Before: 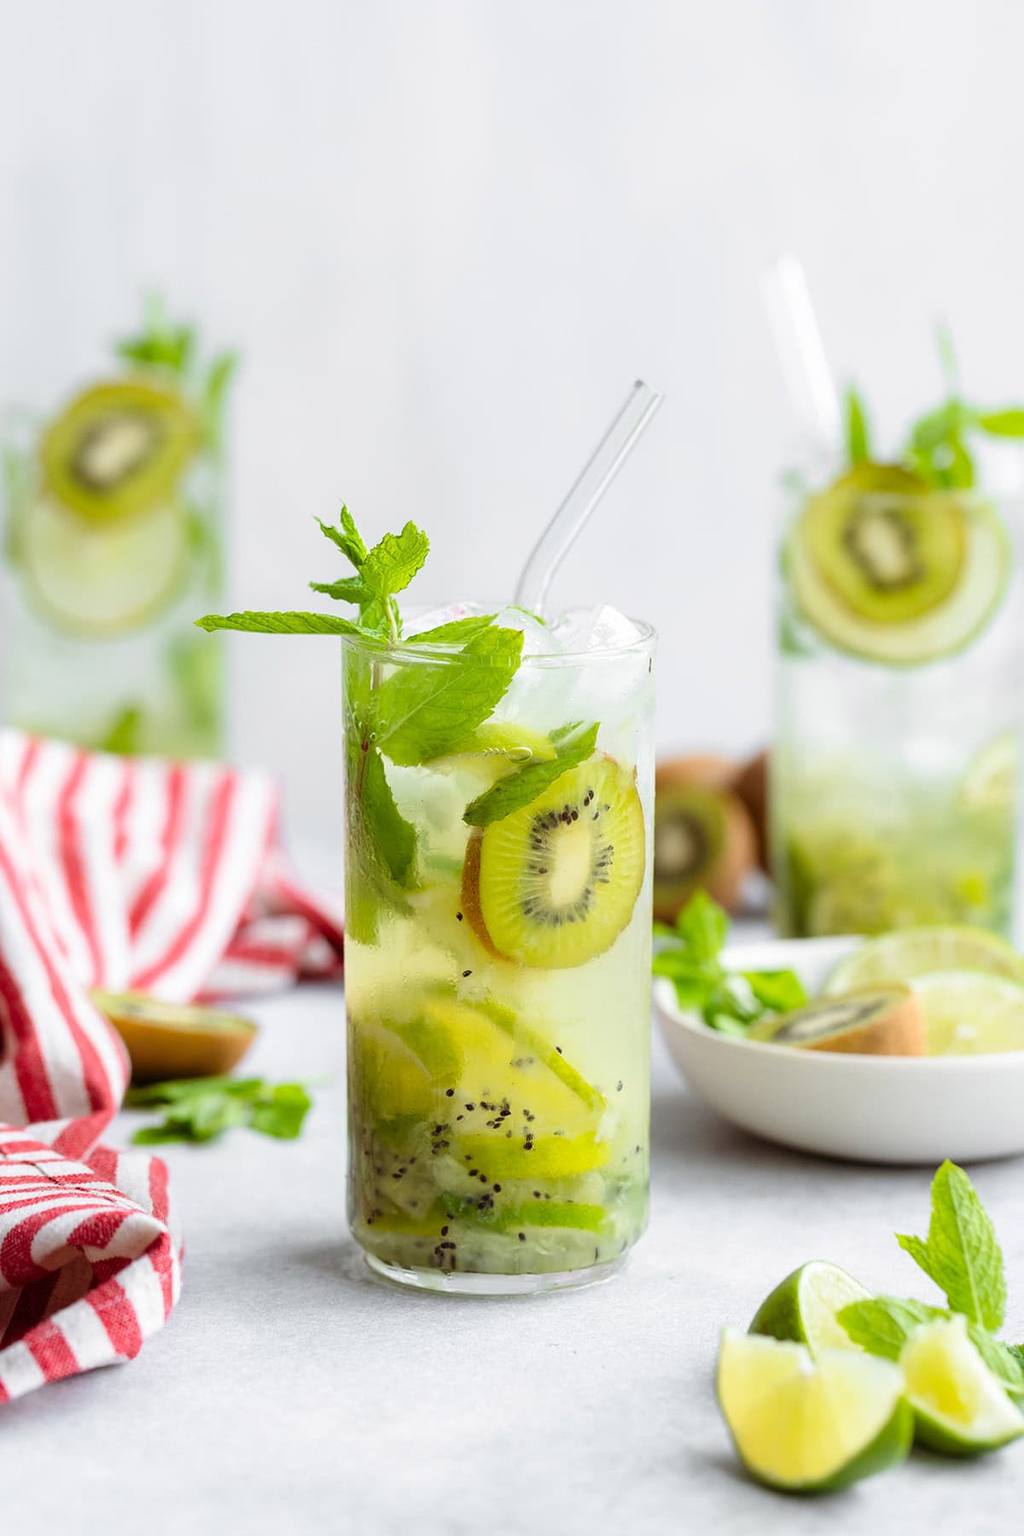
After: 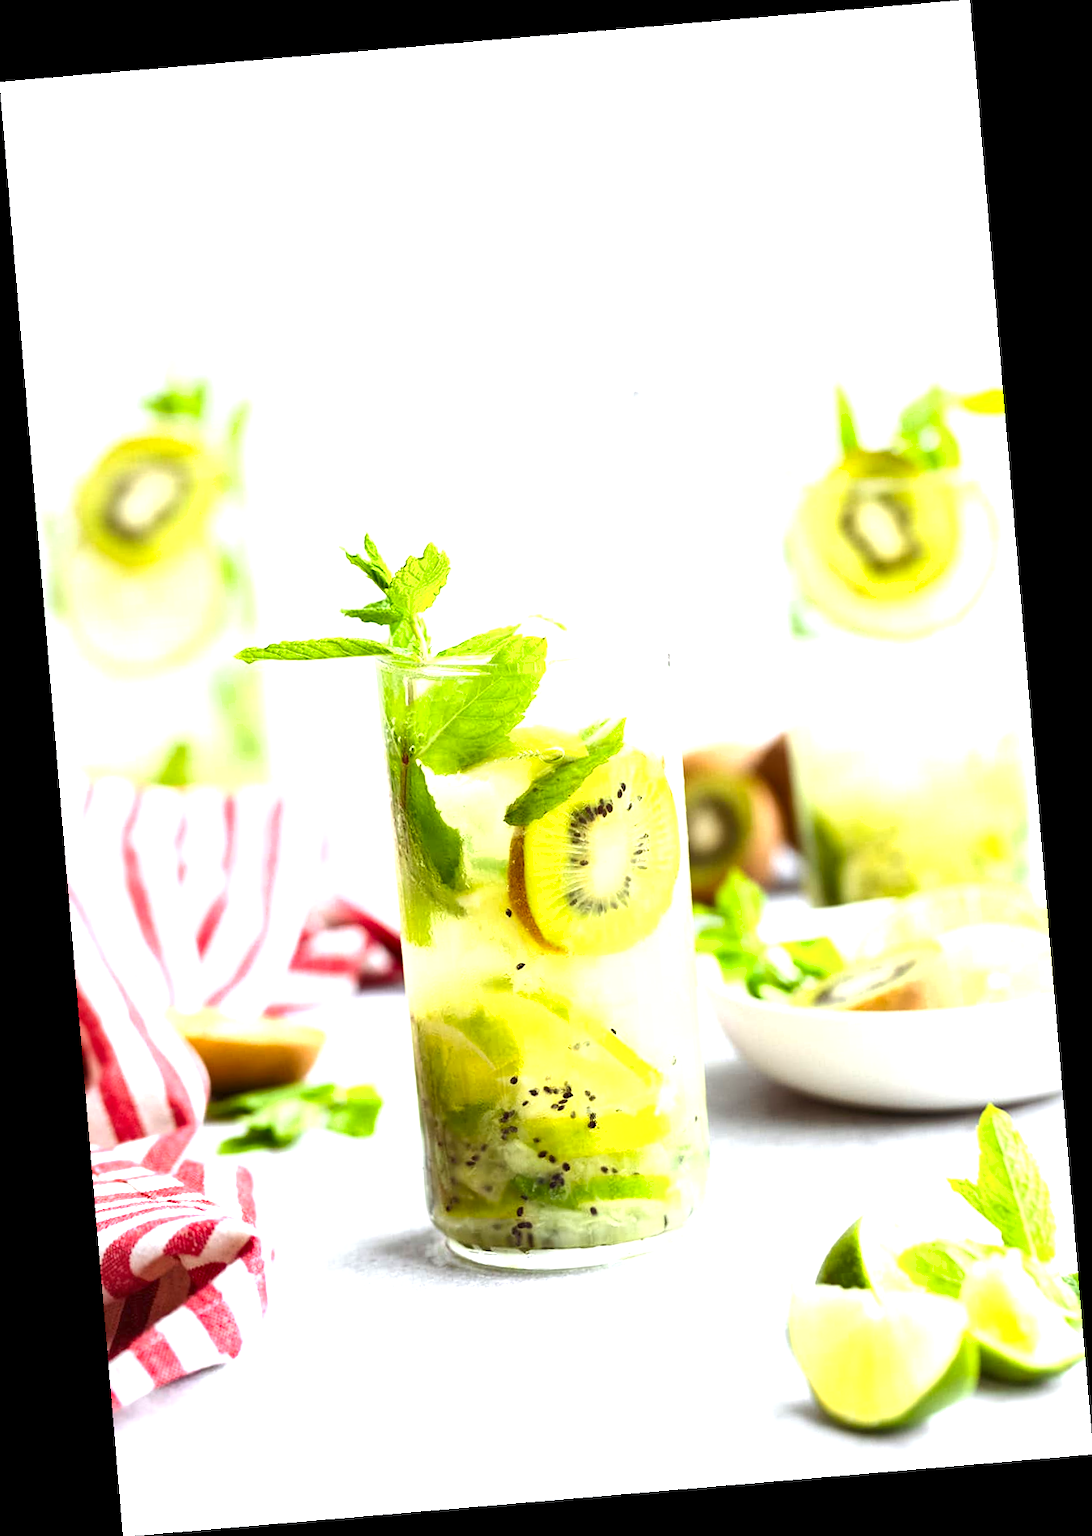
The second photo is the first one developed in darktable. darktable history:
shadows and highlights: shadows 37.27, highlights -28.18, soften with gaussian
rotate and perspective: rotation -4.86°, automatic cropping off
exposure: exposure 1.2 EV, compensate highlight preservation false
